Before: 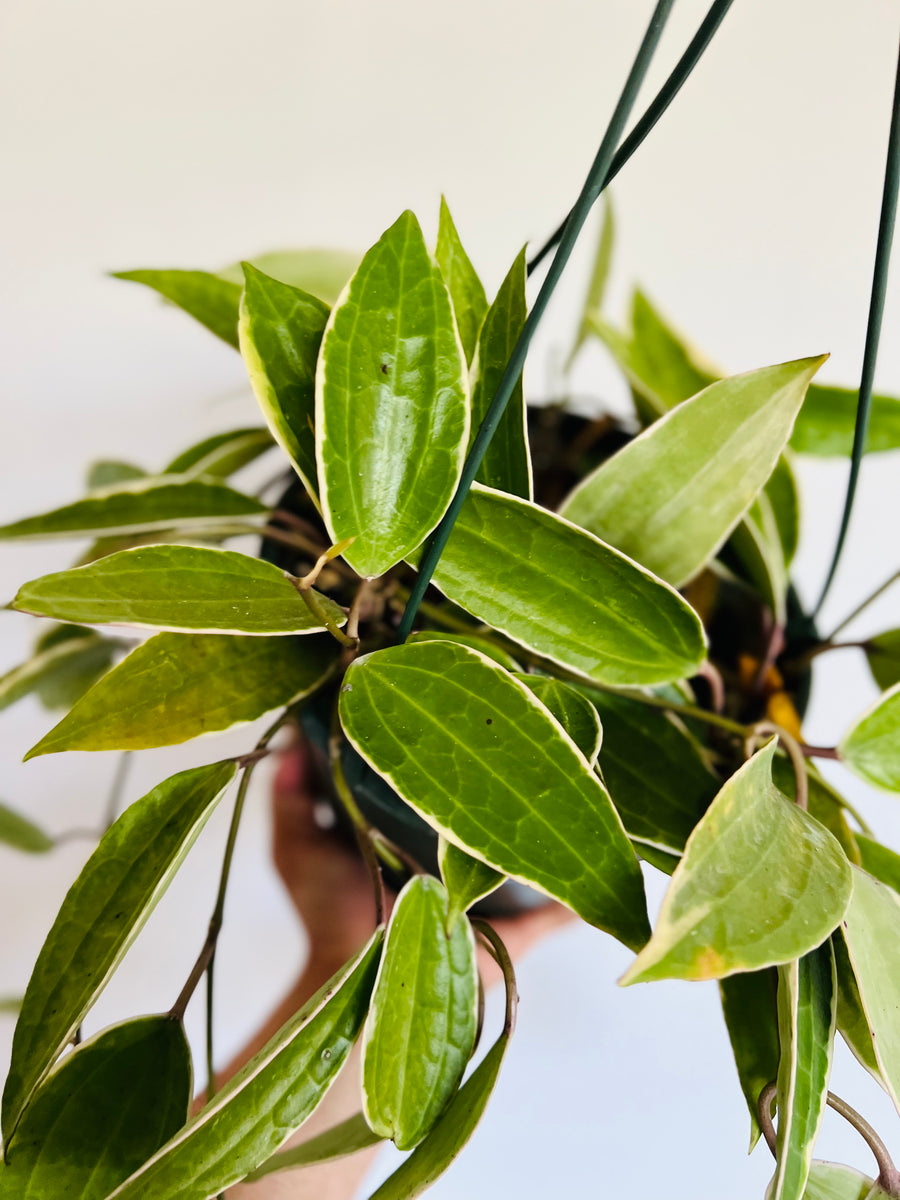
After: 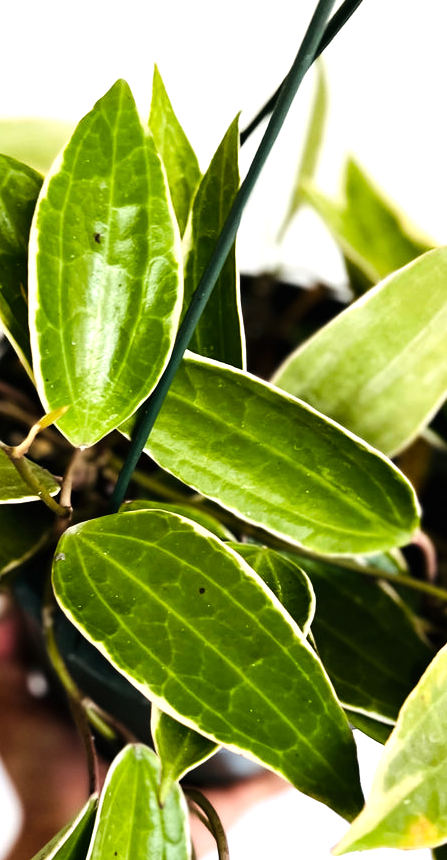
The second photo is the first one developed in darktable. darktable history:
tone equalizer: -8 EV -0.736 EV, -7 EV -0.718 EV, -6 EV -0.6 EV, -5 EV -0.392 EV, -3 EV 0.393 EV, -2 EV 0.6 EV, -1 EV 0.68 EV, +0 EV 0.753 EV, edges refinement/feathering 500, mask exposure compensation -1.57 EV, preserve details no
crop: left 31.941%, top 10.932%, right 18.376%, bottom 17.376%
